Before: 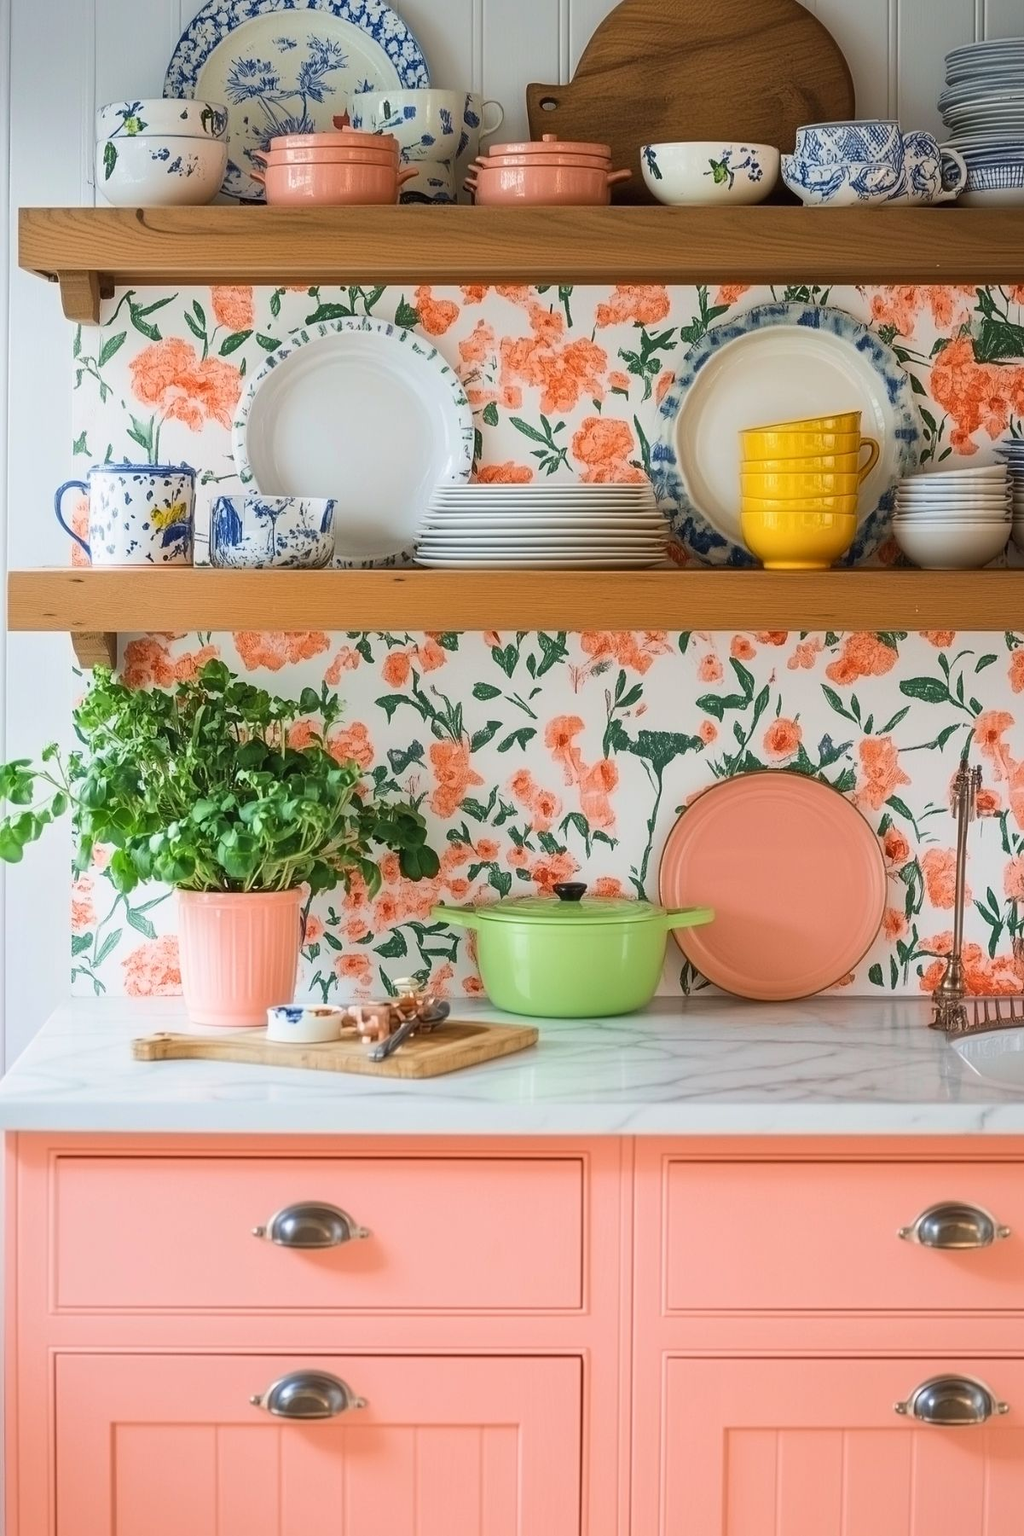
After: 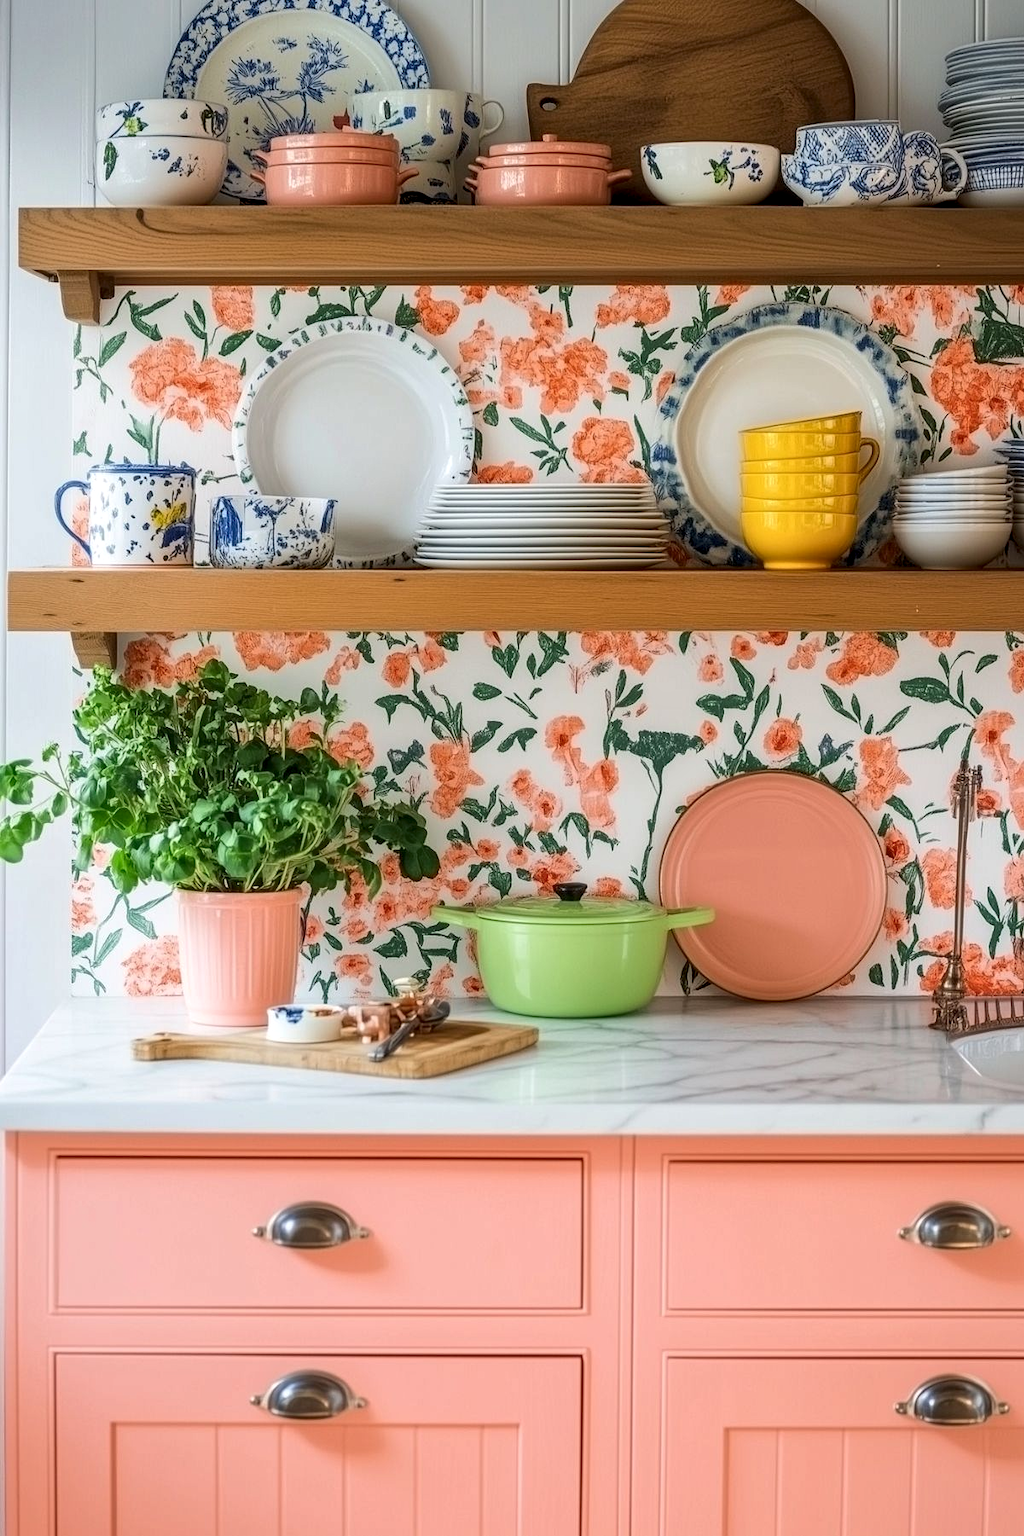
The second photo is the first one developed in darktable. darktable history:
tone equalizer: edges refinement/feathering 500, mask exposure compensation -1.57 EV, preserve details no
local contrast: highlights 35%, detail 135%
exposure: compensate highlight preservation false
